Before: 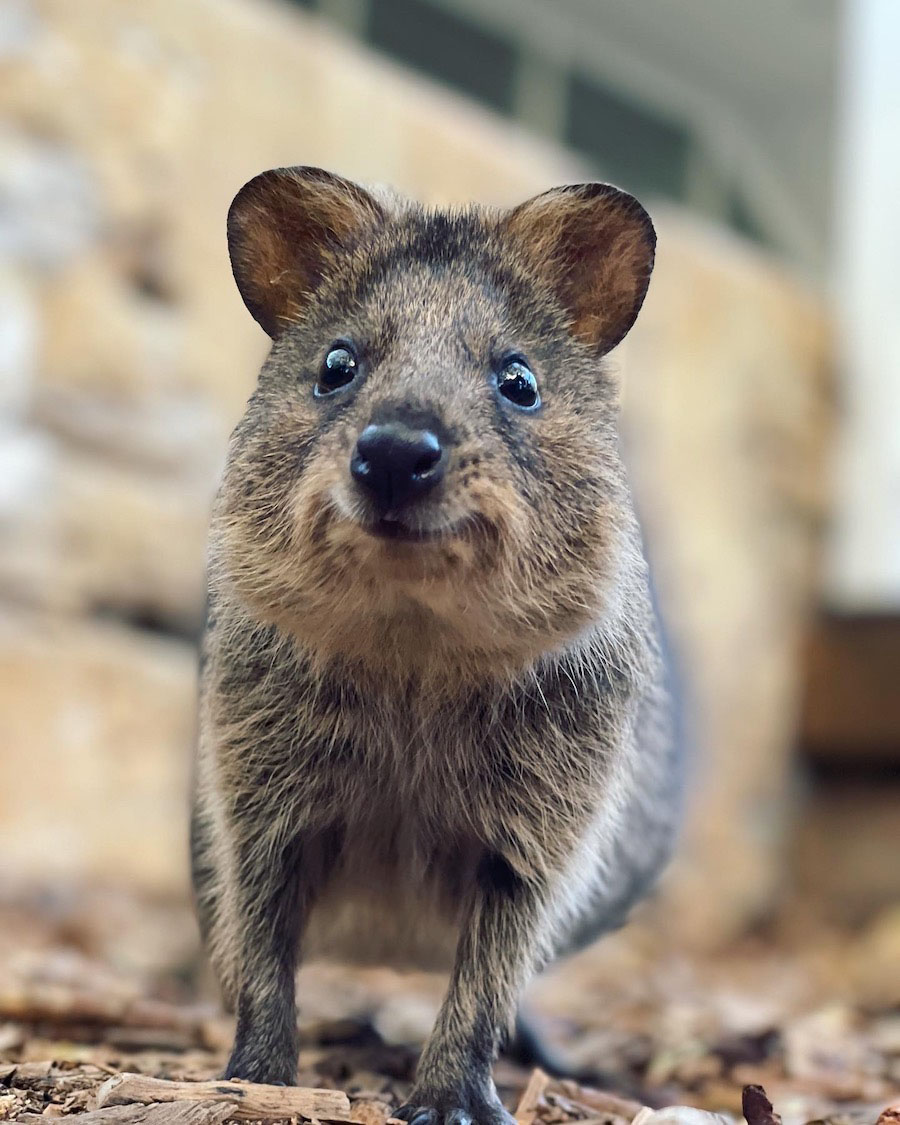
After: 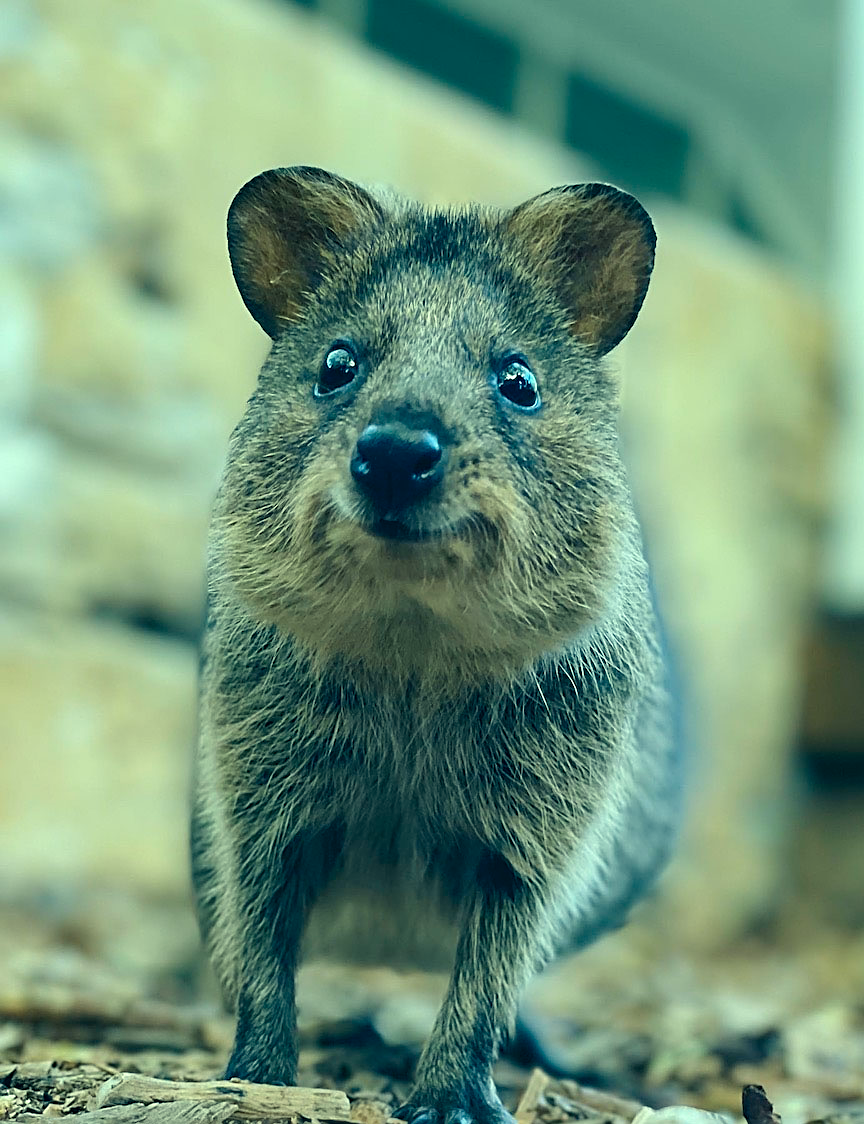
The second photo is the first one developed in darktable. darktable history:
crop: right 3.985%, bottom 0.042%
sharpen: on, module defaults
color correction: highlights a* -19.94, highlights b* 9.8, shadows a* -19.86, shadows b* -11.29
